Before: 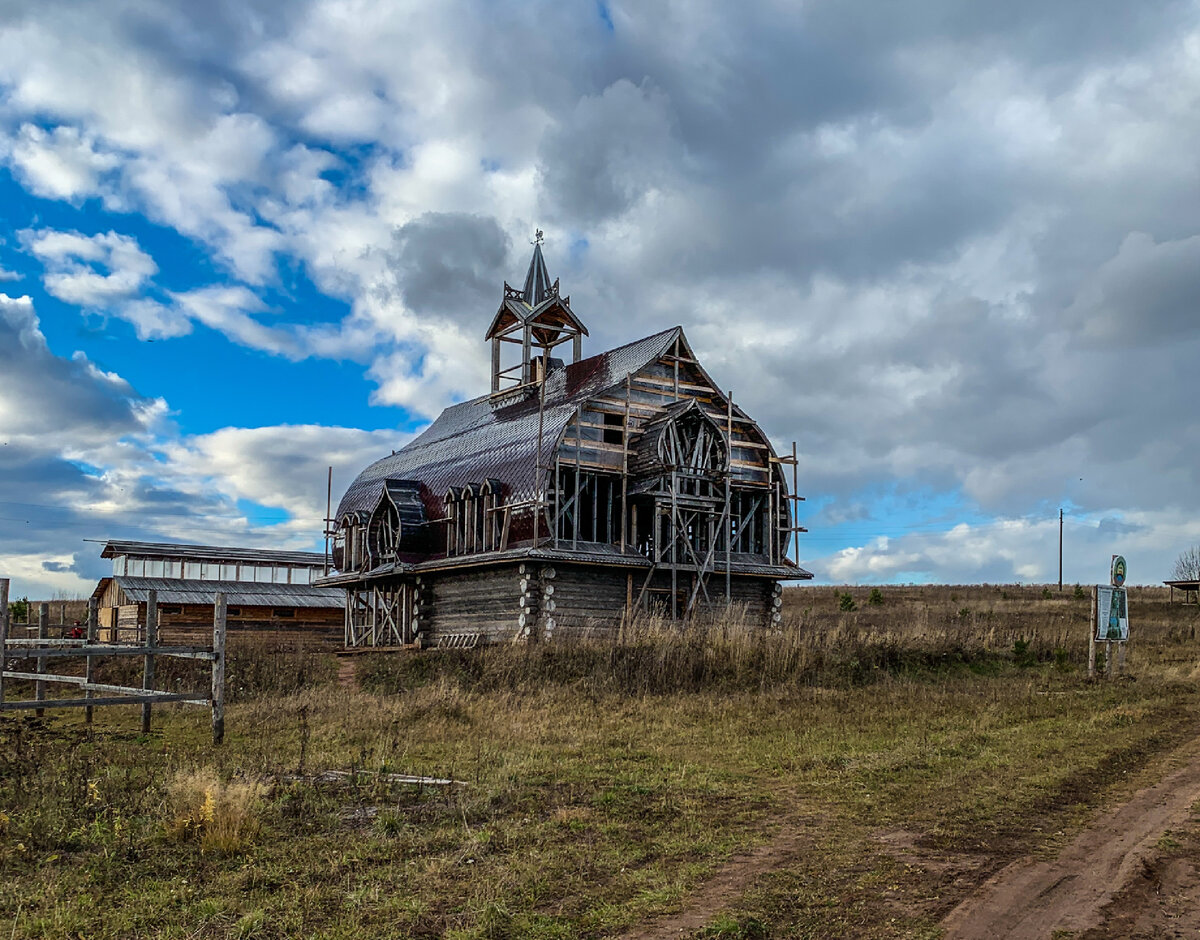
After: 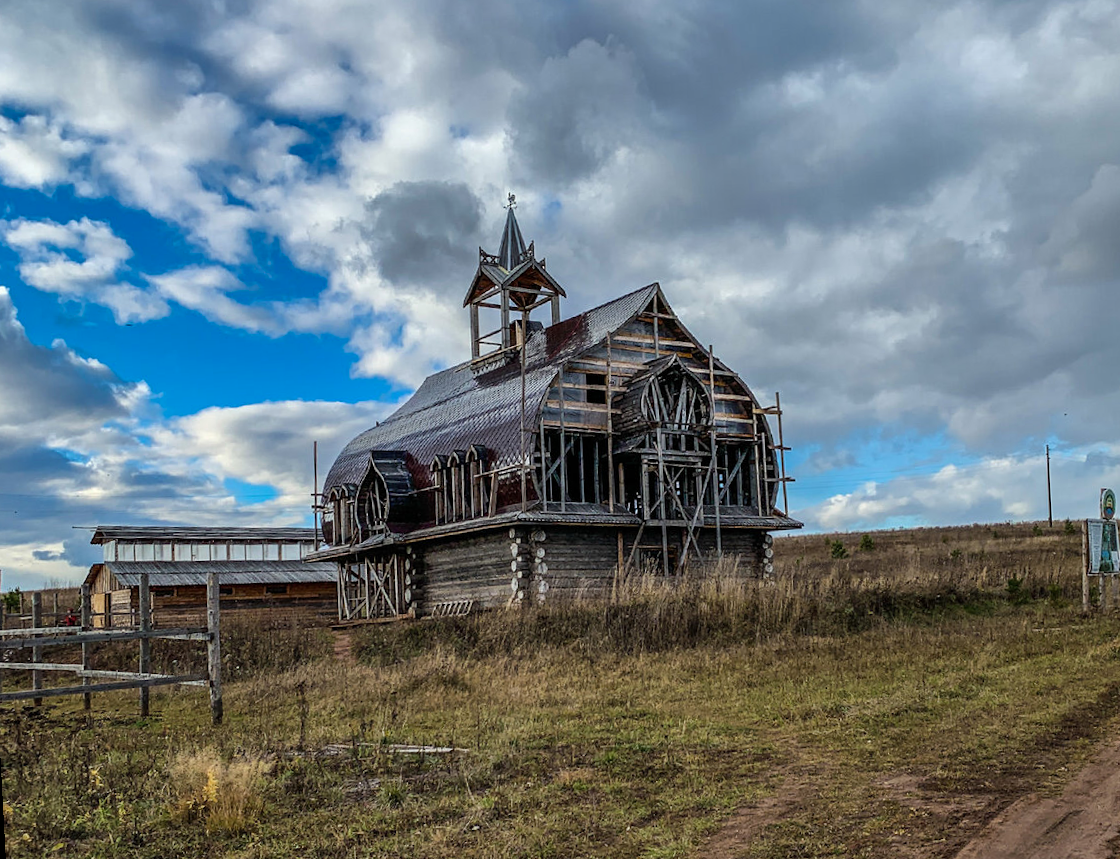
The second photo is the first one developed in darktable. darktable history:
crop: right 4.126%, bottom 0.031%
shadows and highlights: shadows 40, highlights -54, highlights color adjustment 46%, low approximation 0.01, soften with gaussian
rotate and perspective: rotation -3°, crop left 0.031, crop right 0.968, crop top 0.07, crop bottom 0.93
